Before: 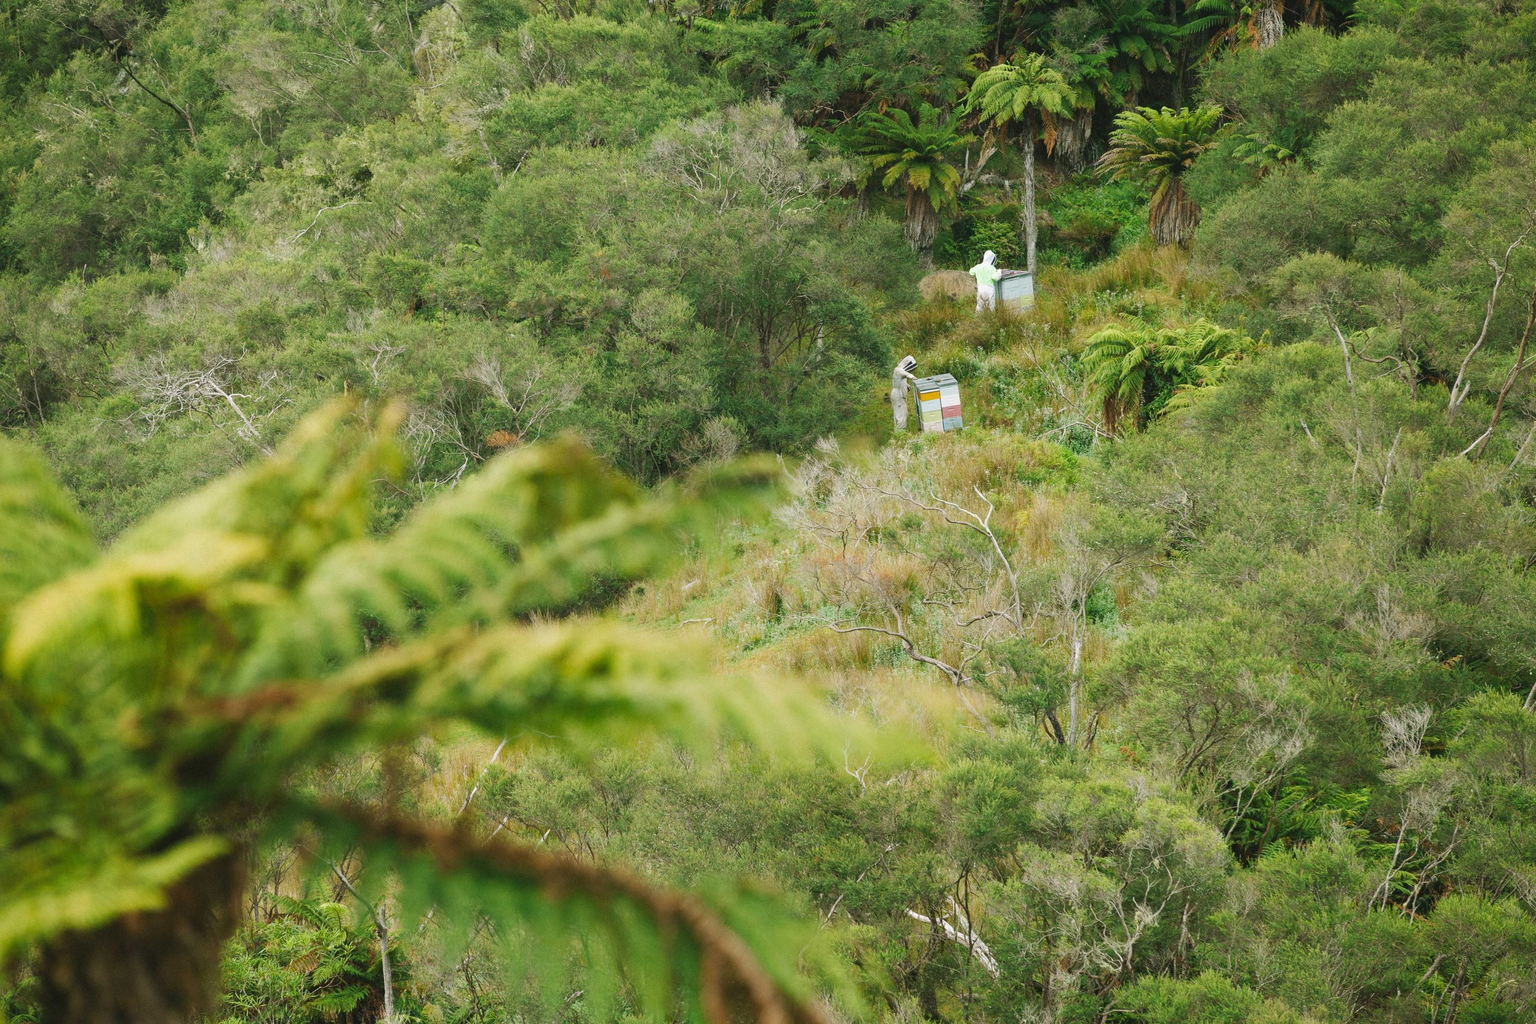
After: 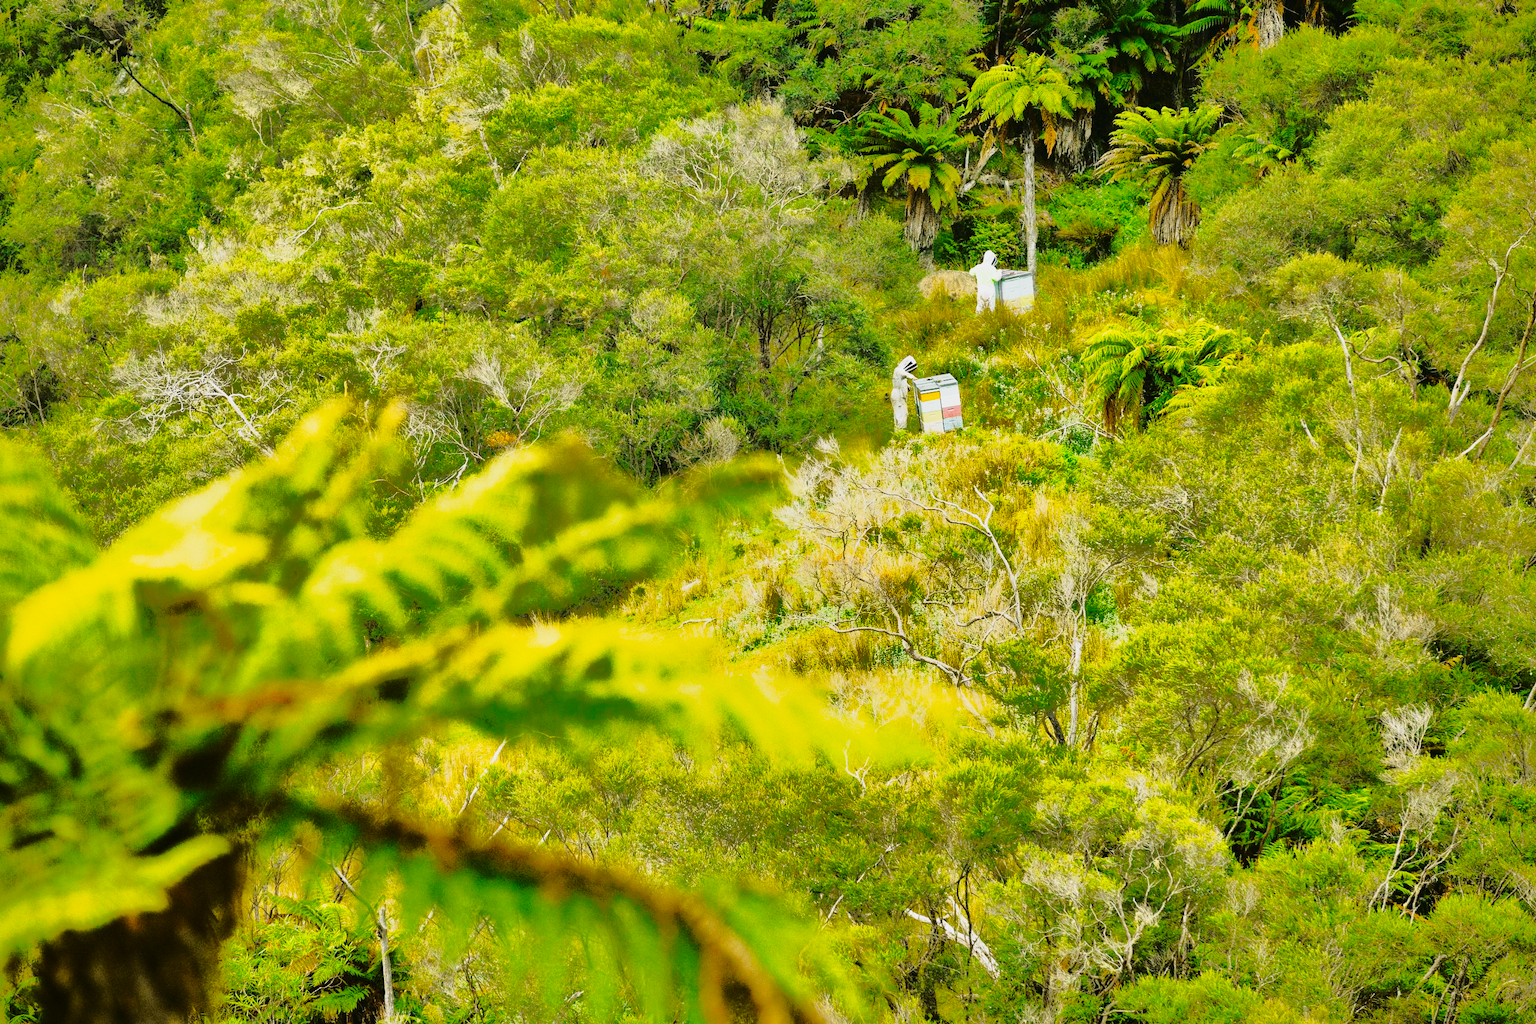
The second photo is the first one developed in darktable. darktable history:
shadows and highlights: shadows -19.91, highlights -73.15
base curve: curves: ch0 [(0, 0) (0.036, 0.037) (0.121, 0.228) (0.46, 0.76) (0.859, 0.983) (1, 1)], preserve colors none
tone curve: curves: ch0 [(0, 0) (0.136, 0.071) (0.346, 0.366) (0.489, 0.573) (0.66, 0.748) (0.858, 0.926) (1, 0.977)]; ch1 [(0, 0) (0.353, 0.344) (0.45, 0.46) (0.498, 0.498) (0.521, 0.512) (0.563, 0.559) (0.592, 0.605) (0.641, 0.673) (1, 1)]; ch2 [(0, 0) (0.333, 0.346) (0.375, 0.375) (0.424, 0.43) (0.476, 0.492) (0.502, 0.502) (0.524, 0.531) (0.579, 0.61) (0.612, 0.644) (0.641, 0.722) (1, 1)], color space Lab, independent channels, preserve colors none
